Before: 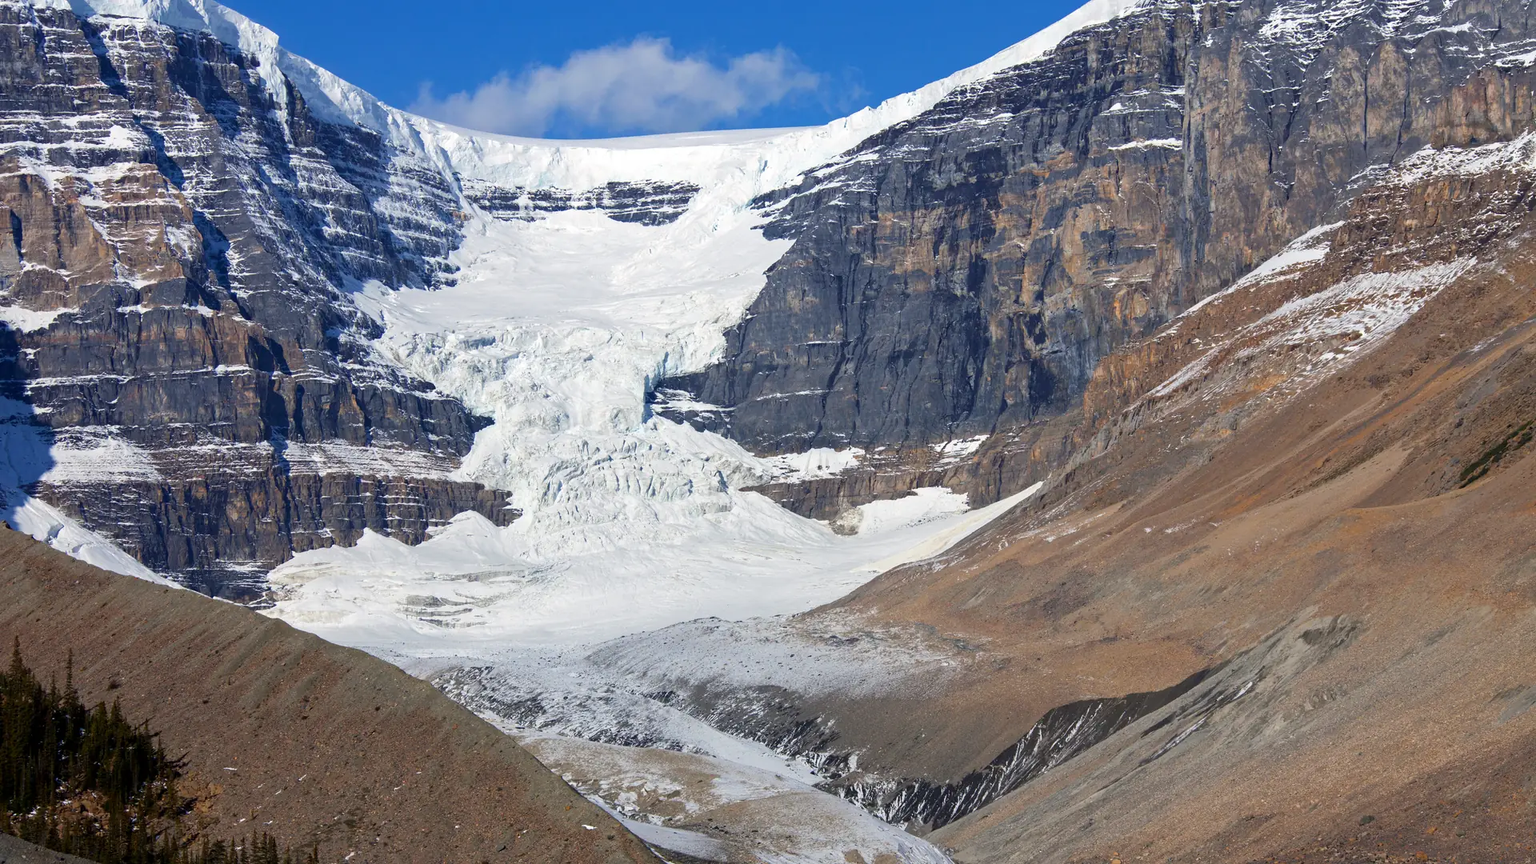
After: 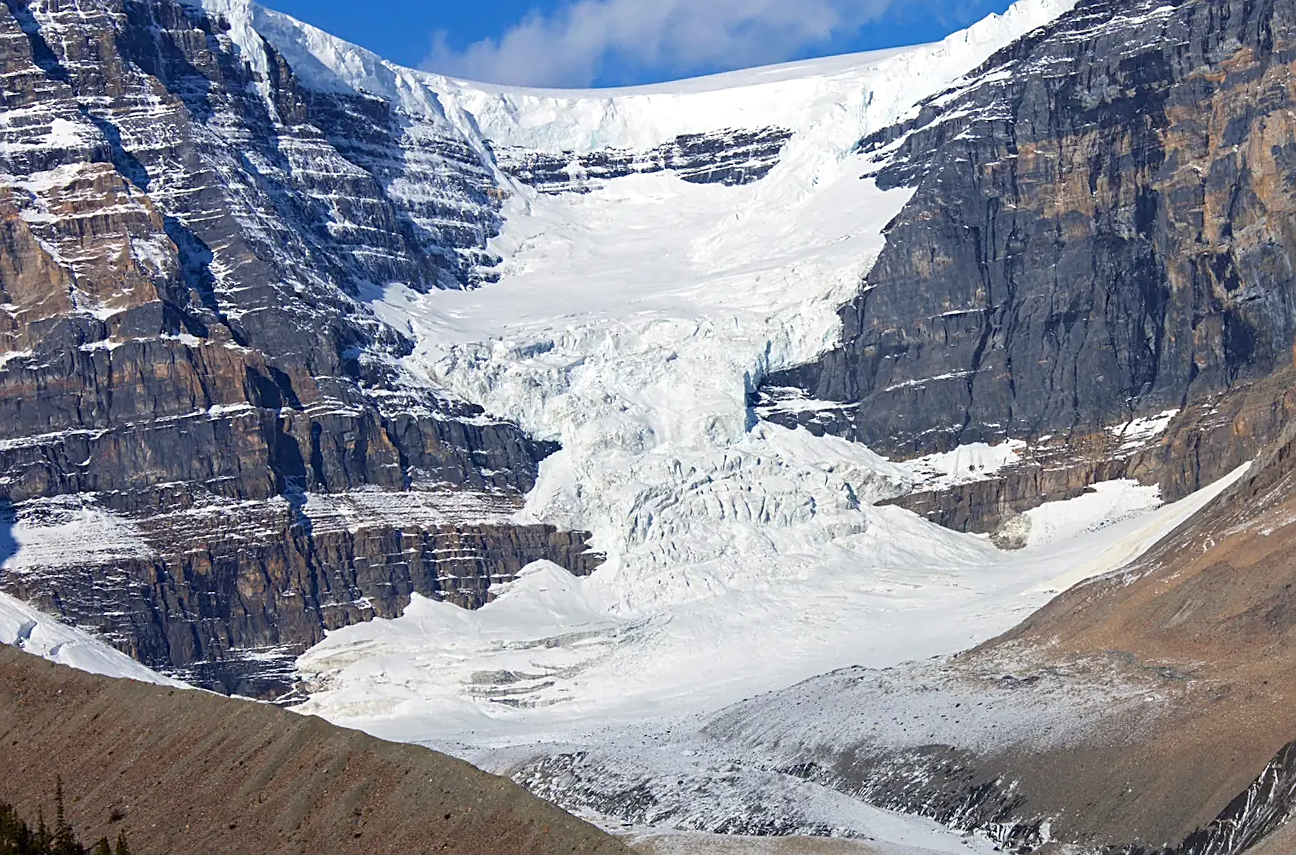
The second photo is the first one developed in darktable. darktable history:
crop: top 5.803%, right 27.864%, bottom 5.804%
rotate and perspective: rotation -5°, crop left 0.05, crop right 0.952, crop top 0.11, crop bottom 0.89
sharpen: on, module defaults
levels: levels [0, 0.492, 0.984]
